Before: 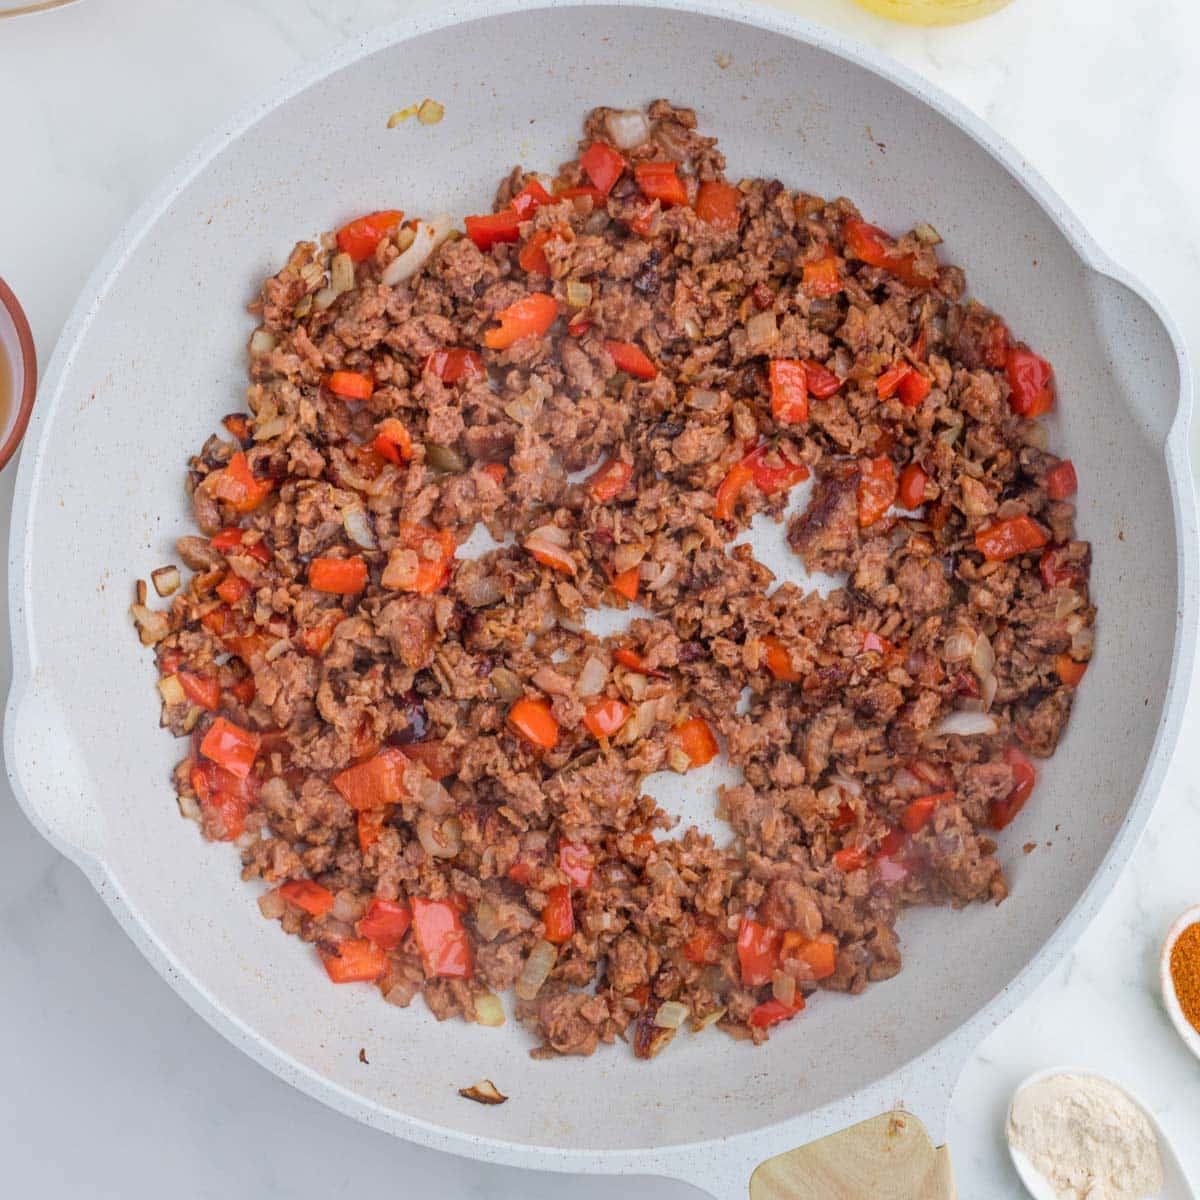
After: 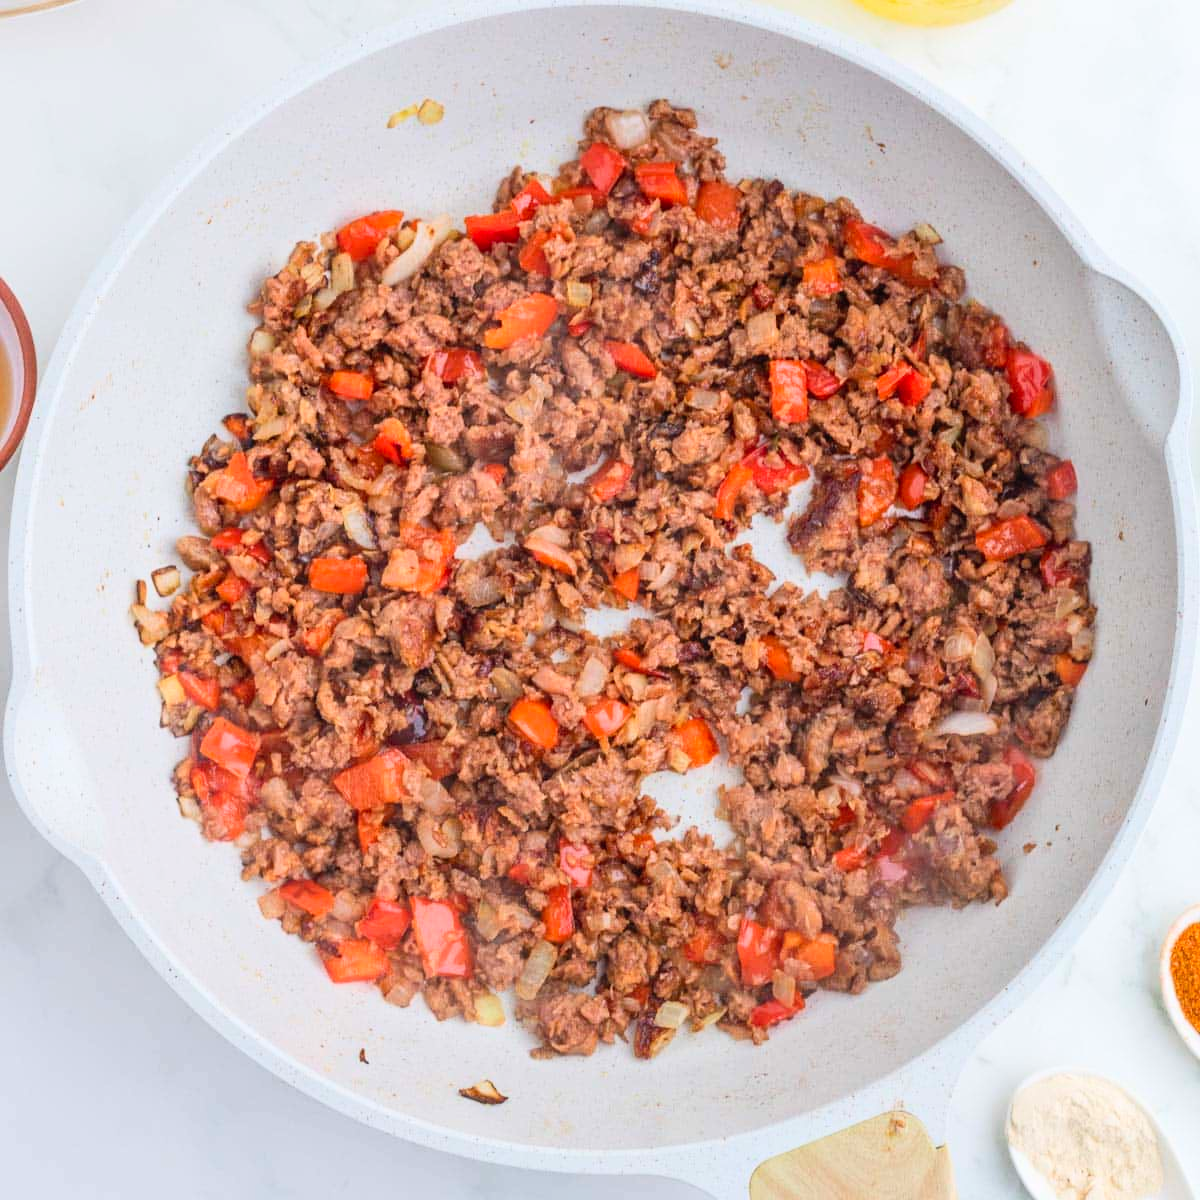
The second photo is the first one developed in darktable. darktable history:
contrast brightness saturation: contrast 0.203, brightness 0.168, saturation 0.217
